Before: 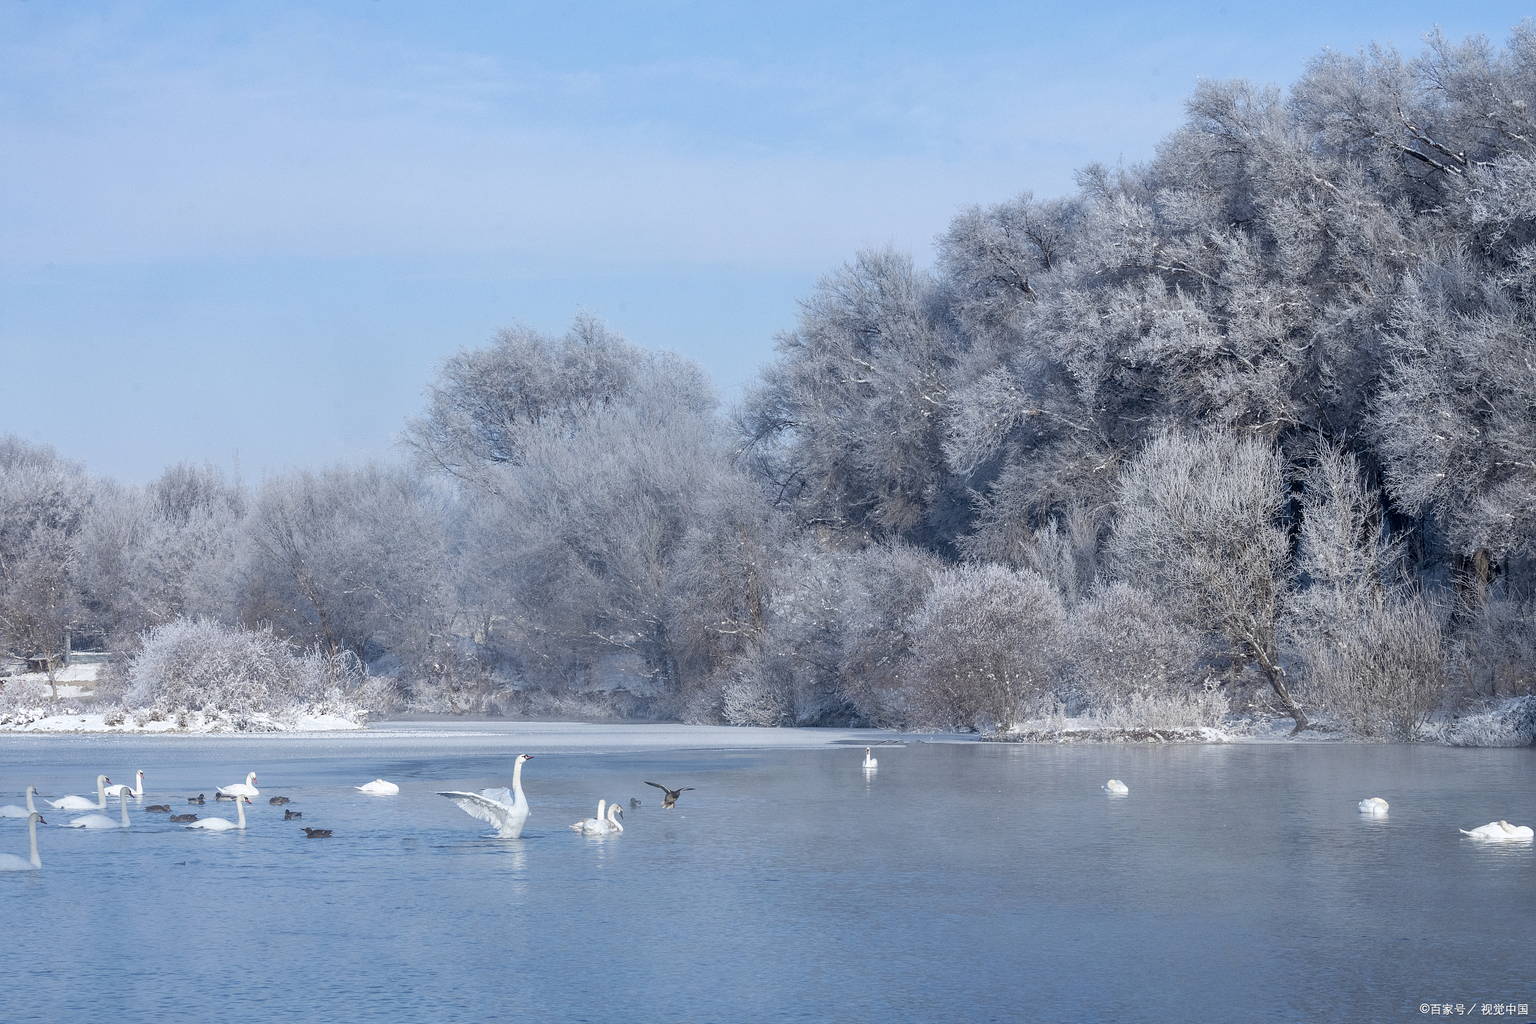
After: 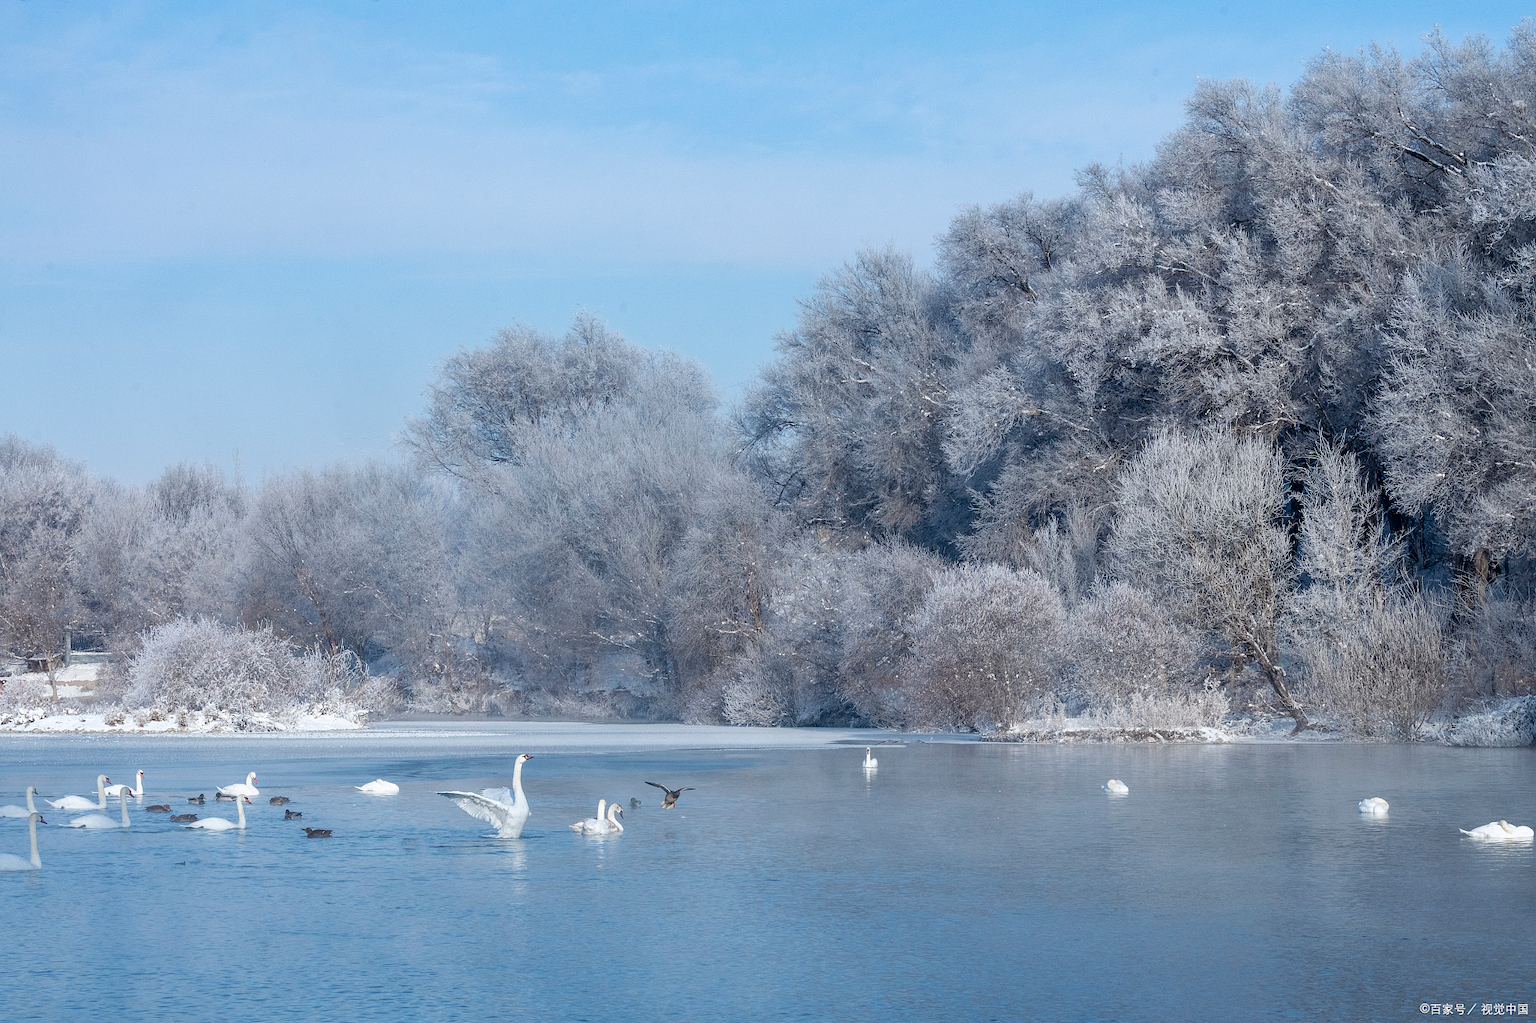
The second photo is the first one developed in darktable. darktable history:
levels: black 0.037%
